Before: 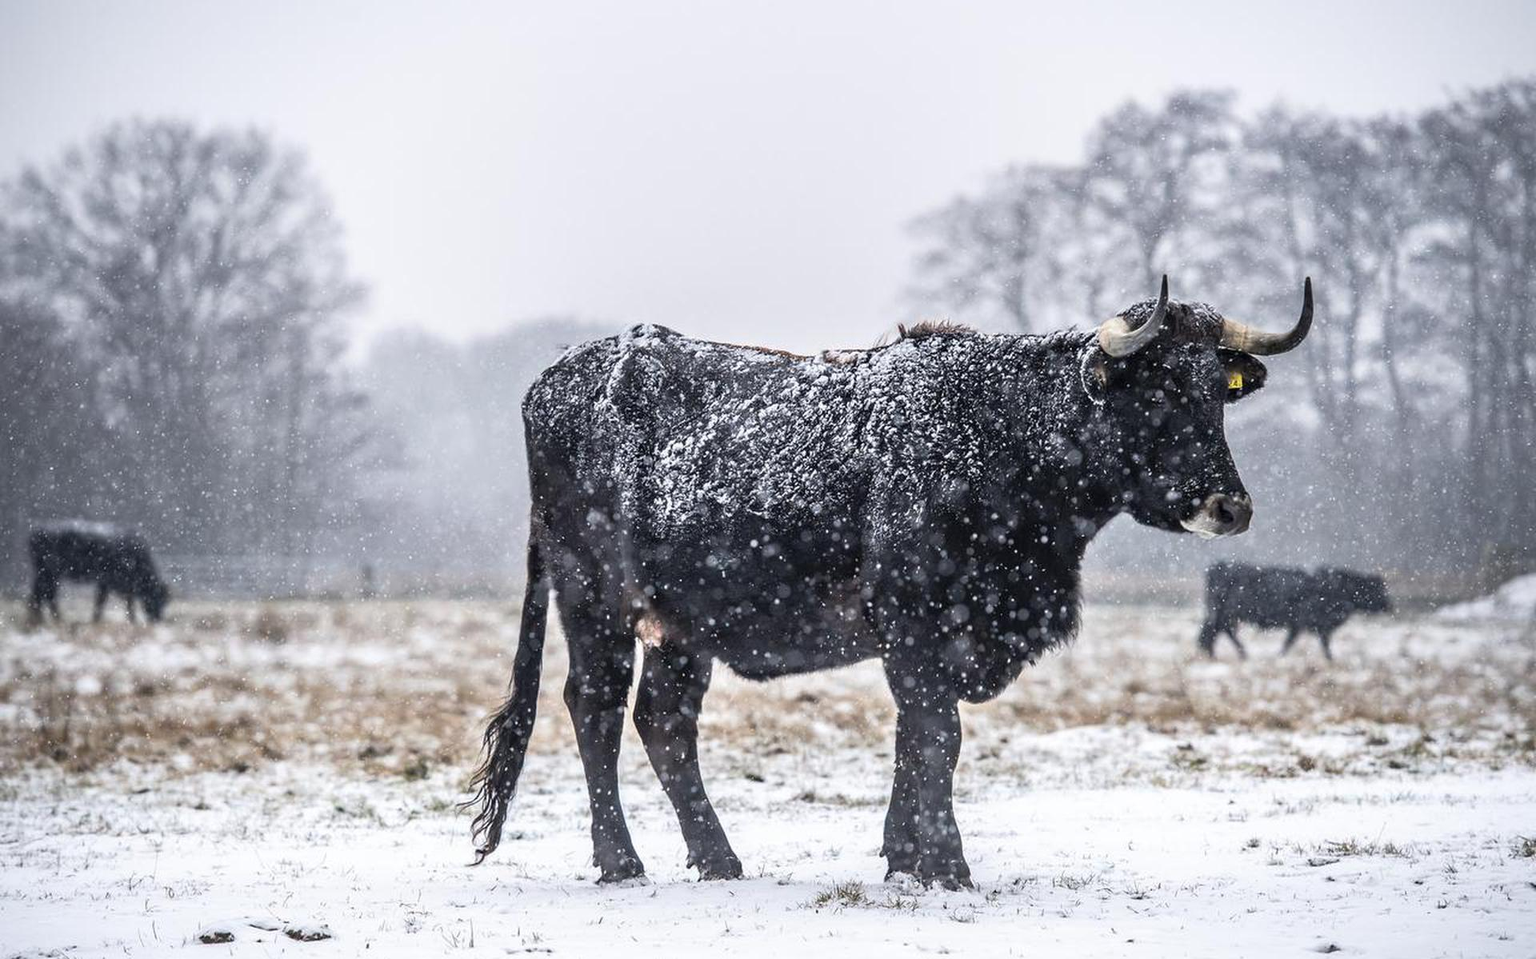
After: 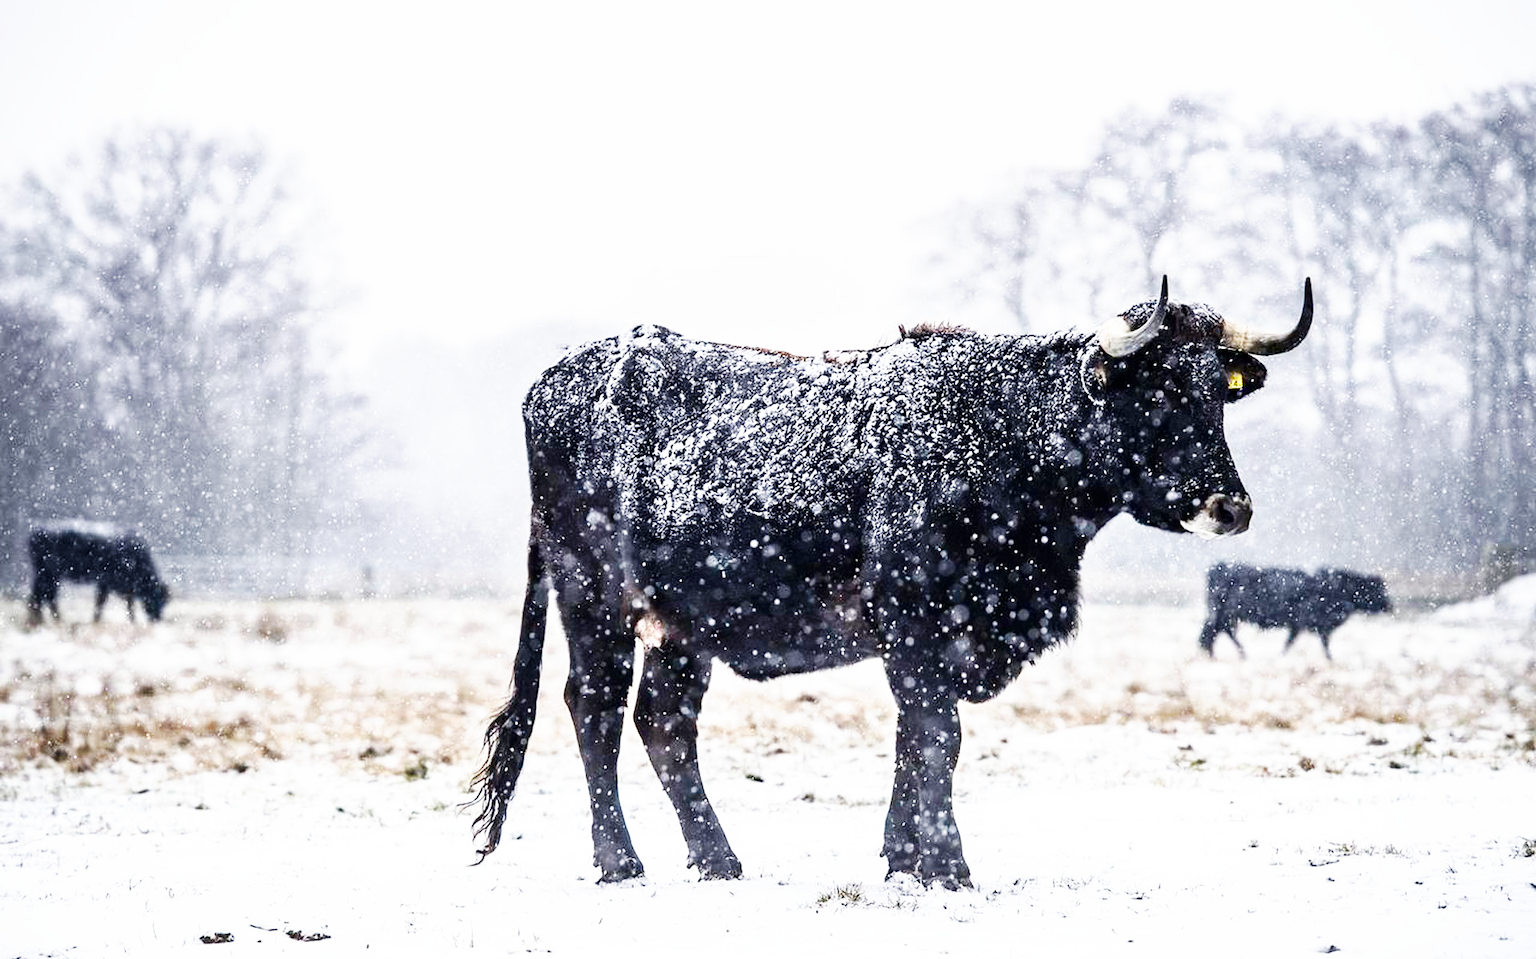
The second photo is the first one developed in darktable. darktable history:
contrast brightness saturation: contrast 0.069, brightness -0.128, saturation 0.05
base curve: curves: ch0 [(0, 0) (0.007, 0.004) (0.027, 0.03) (0.046, 0.07) (0.207, 0.54) (0.442, 0.872) (0.673, 0.972) (1, 1)], preserve colors none
